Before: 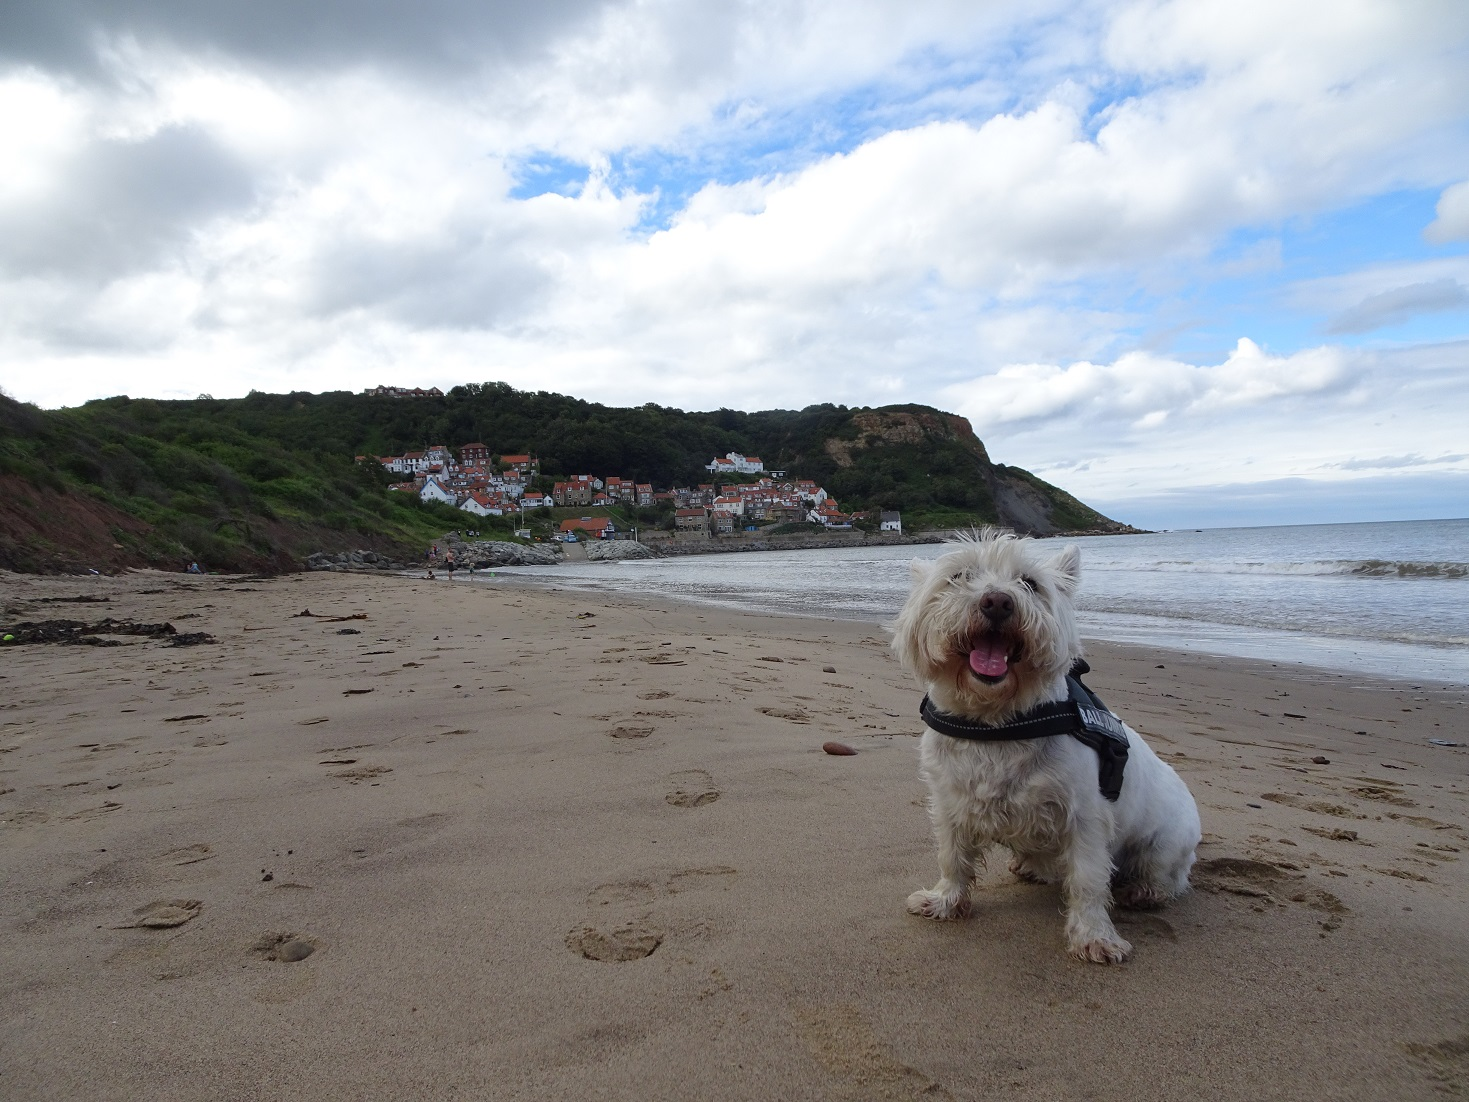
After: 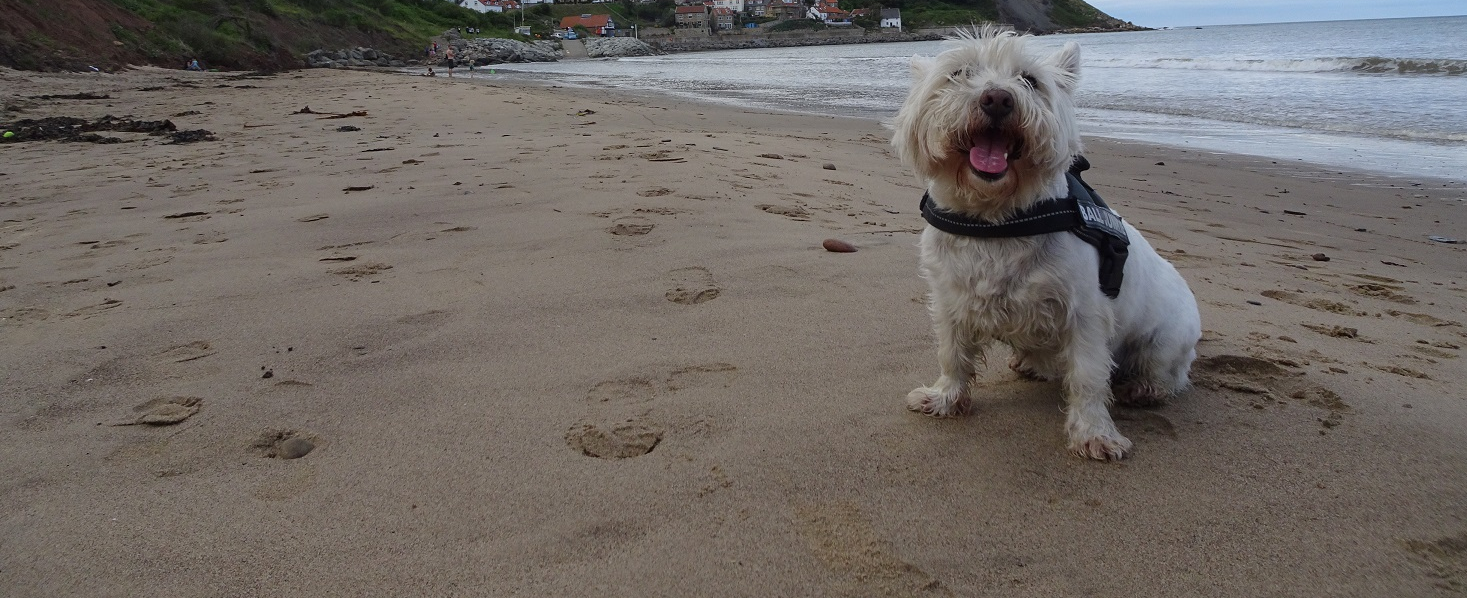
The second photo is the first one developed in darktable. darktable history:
crop and rotate: top 45.646%, right 0.071%
